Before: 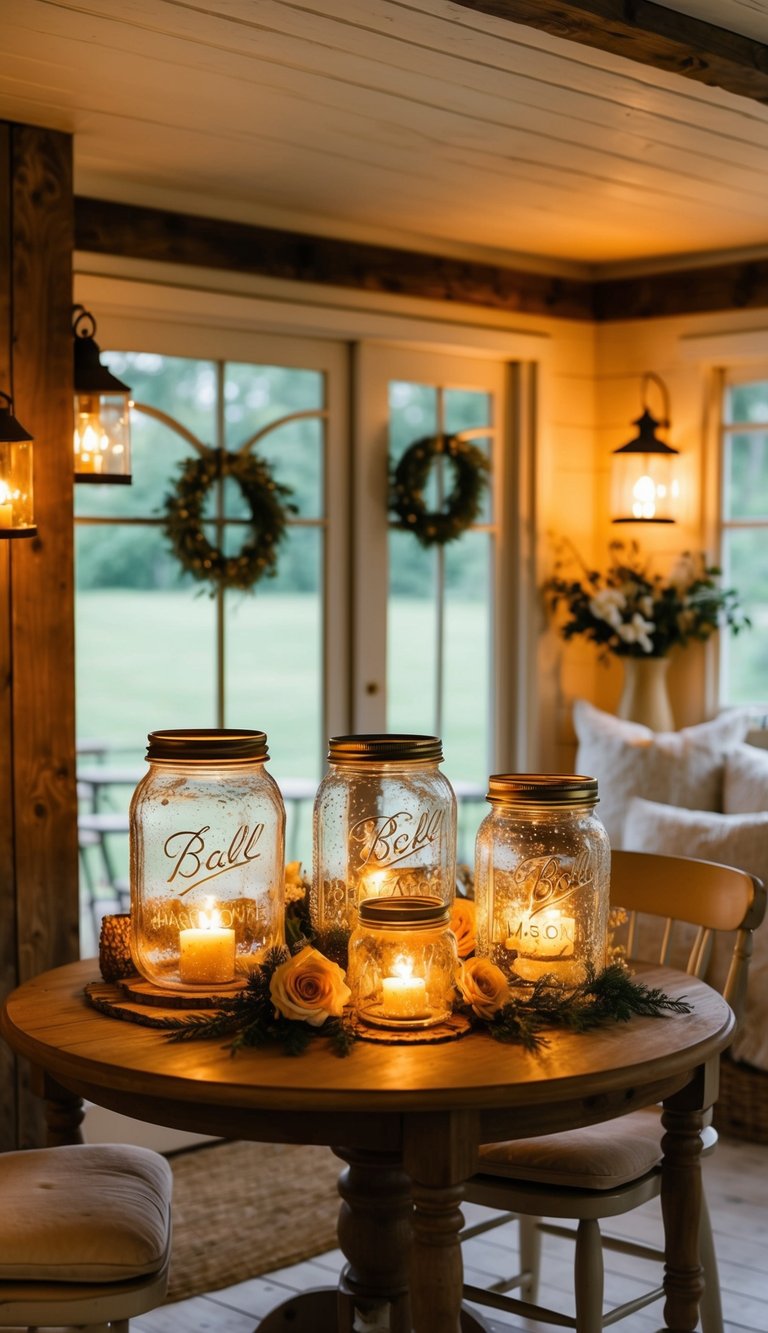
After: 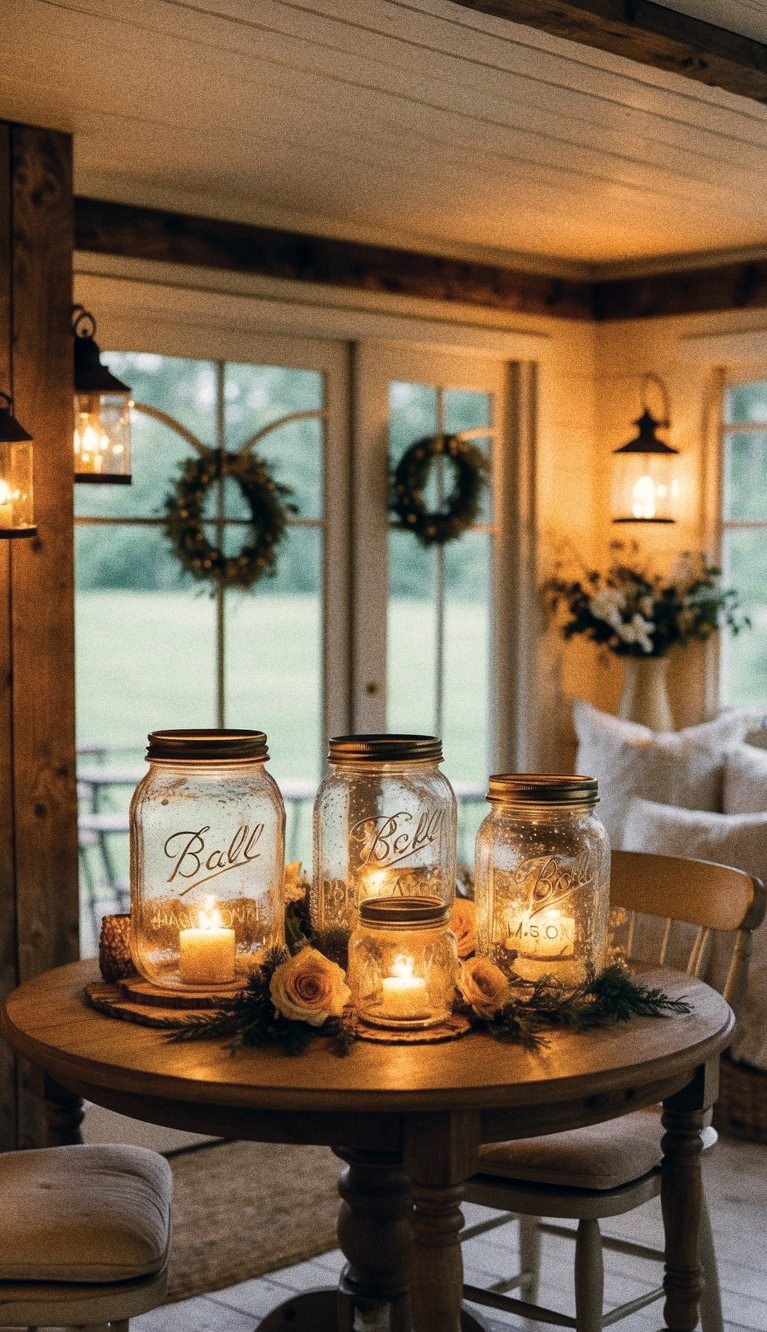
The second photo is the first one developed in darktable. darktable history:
grain: coarseness 0.09 ISO, strength 40%
color correction: highlights a* 2.75, highlights b* 5, shadows a* -2.04, shadows b* -4.84, saturation 0.8
